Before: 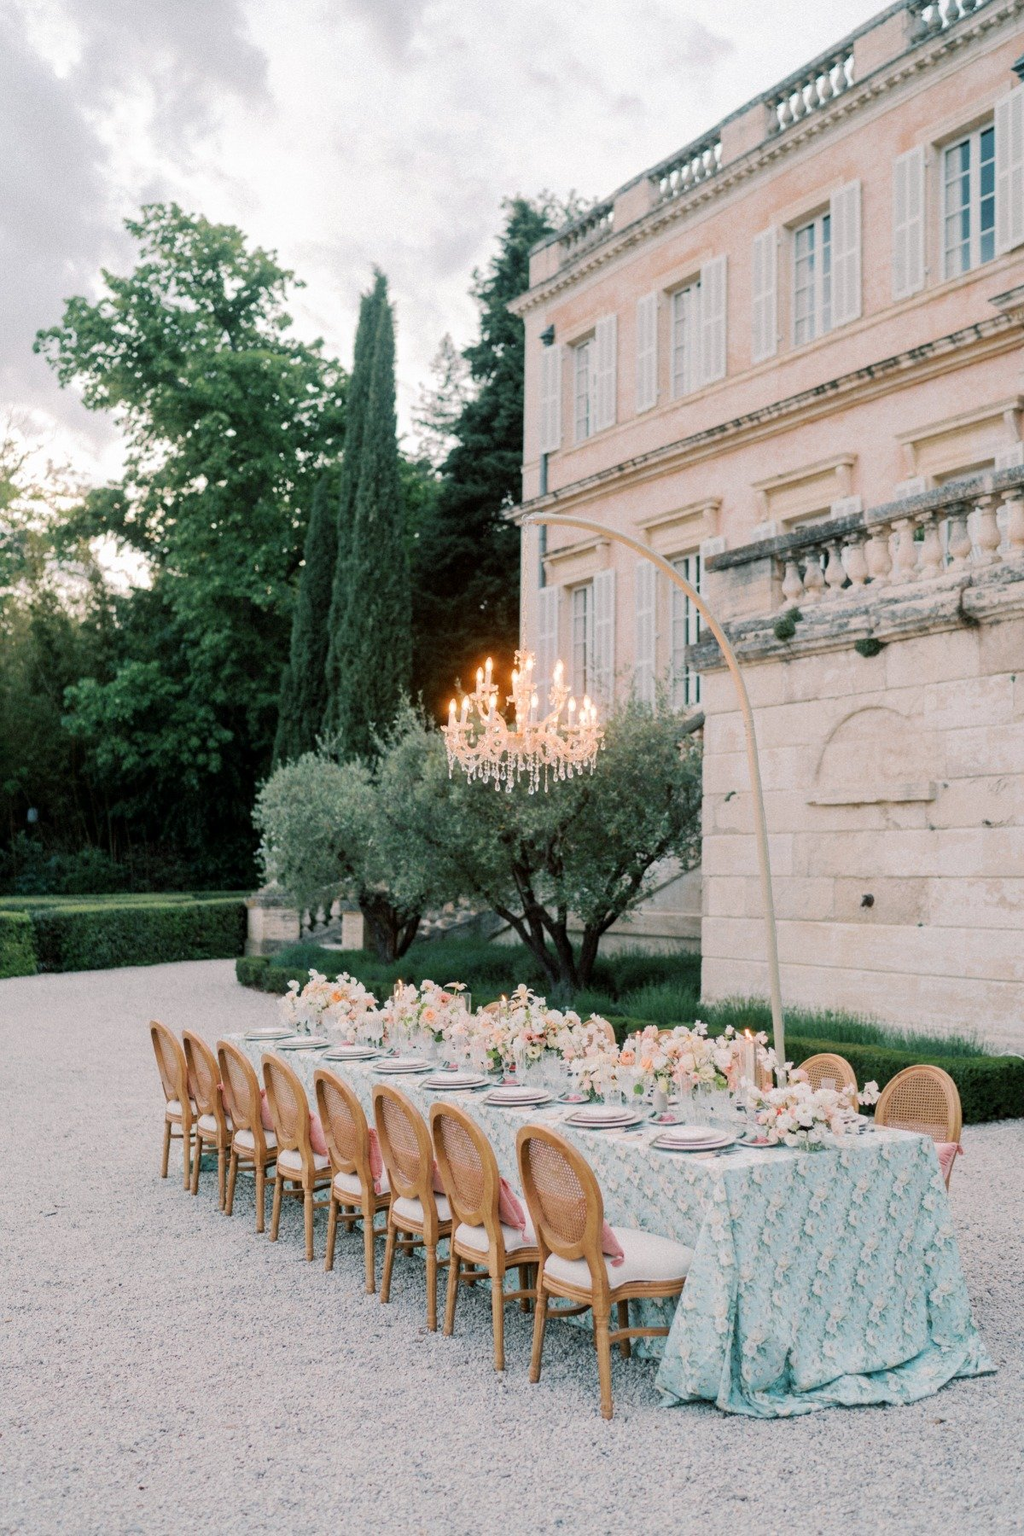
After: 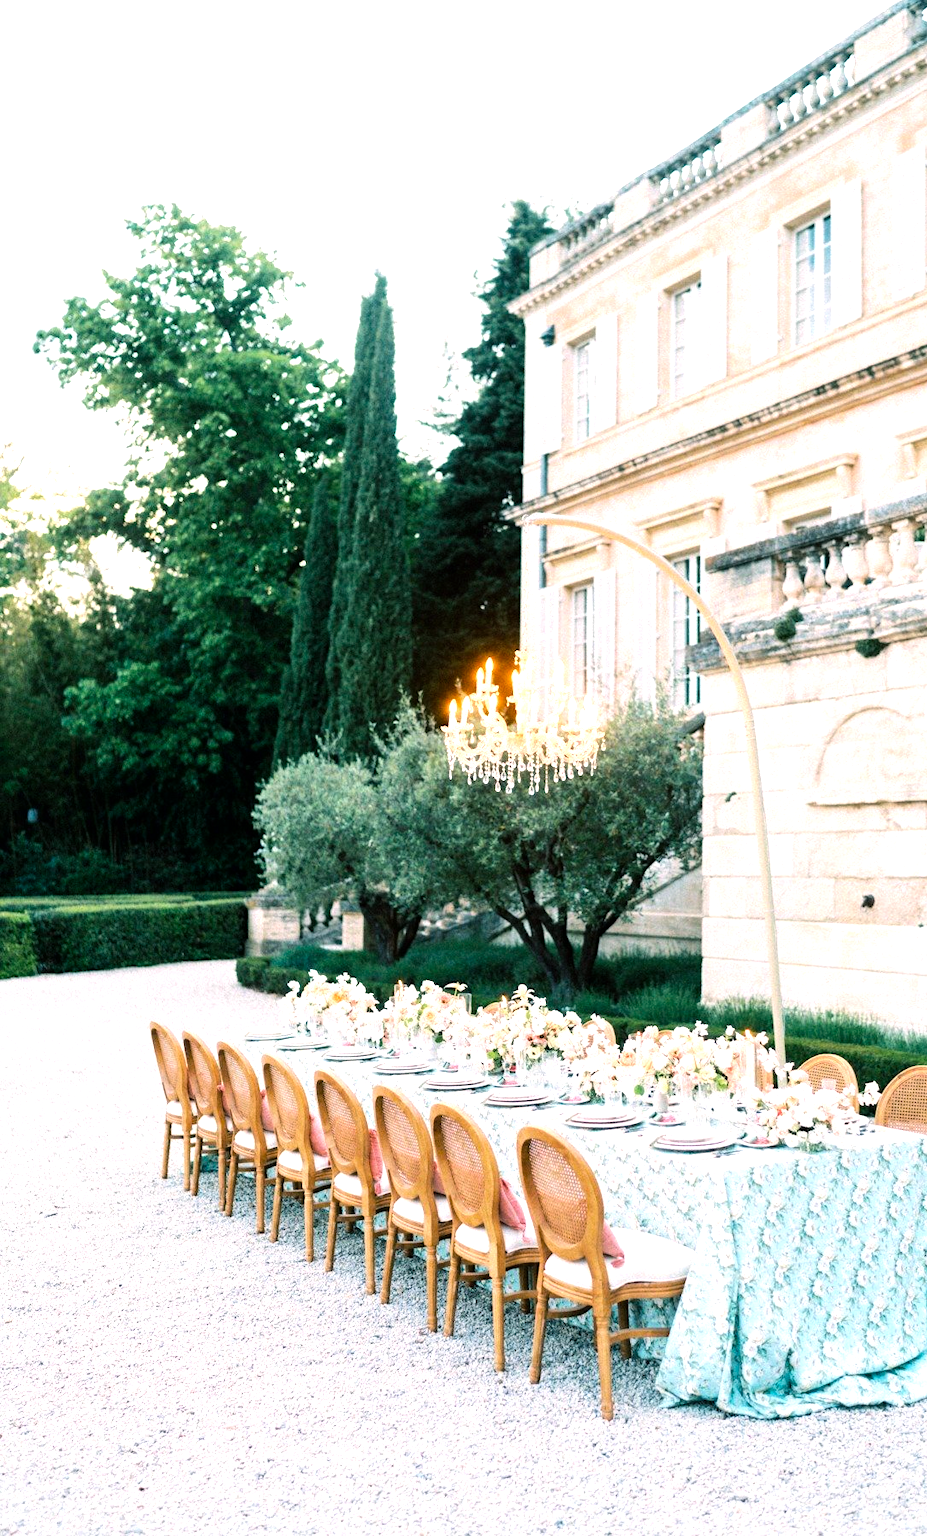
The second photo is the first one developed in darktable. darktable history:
tone equalizer: -8 EV -0.377 EV, -7 EV -0.396 EV, -6 EV -0.32 EV, -5 EV -0.195 EV, -3 EV 0.256 EV, -2 EV 0.328 EV, -1 EV 0.401 EV, +0 EV 0.44 EV, edges refinement/feathering 500, mask exposure compensation -1.57 EV, preserve details no
exposure: black level correction 0, exposure 0.7 EV, compensate highlight preservation false
crop: right 9.487%, bottom 0.044%
color balance rgb: power › luminance -7.988%, power › chroma 1.116%, power › hue 215.67°, perceptual saturation grading › global saturation 0.5%, global vibrance 44.749%
